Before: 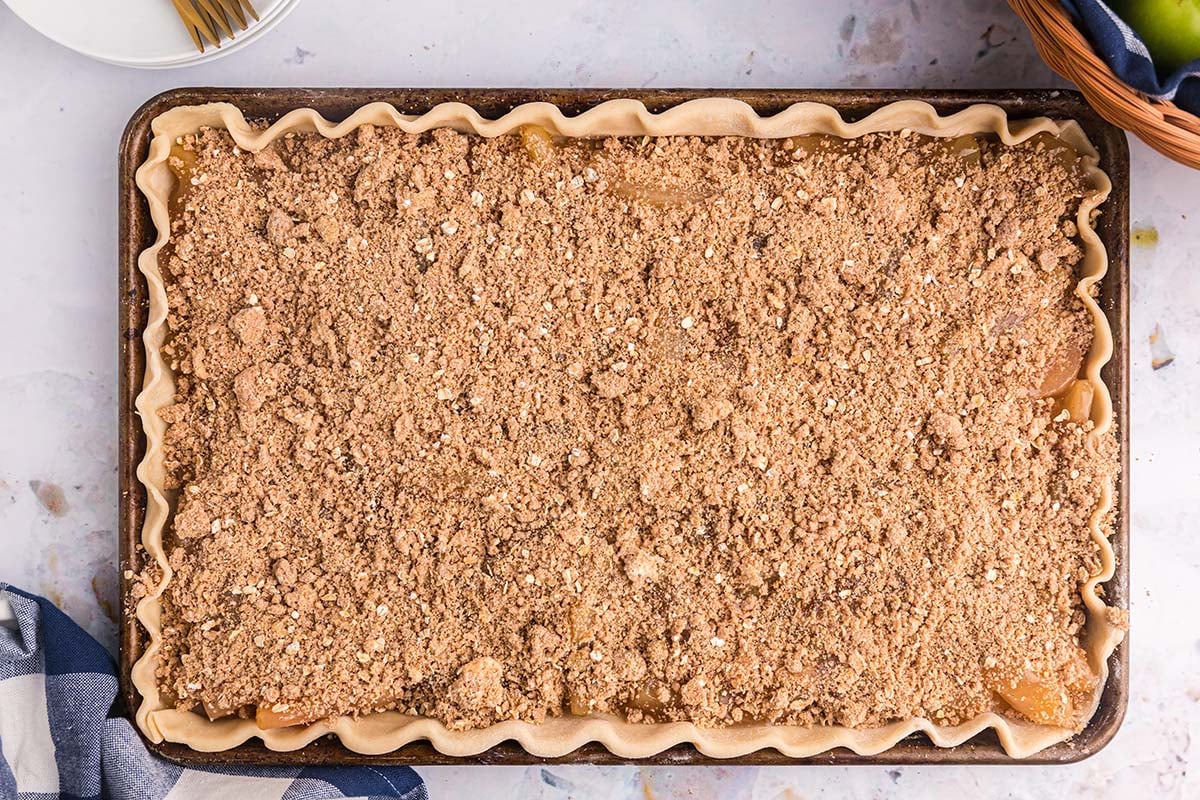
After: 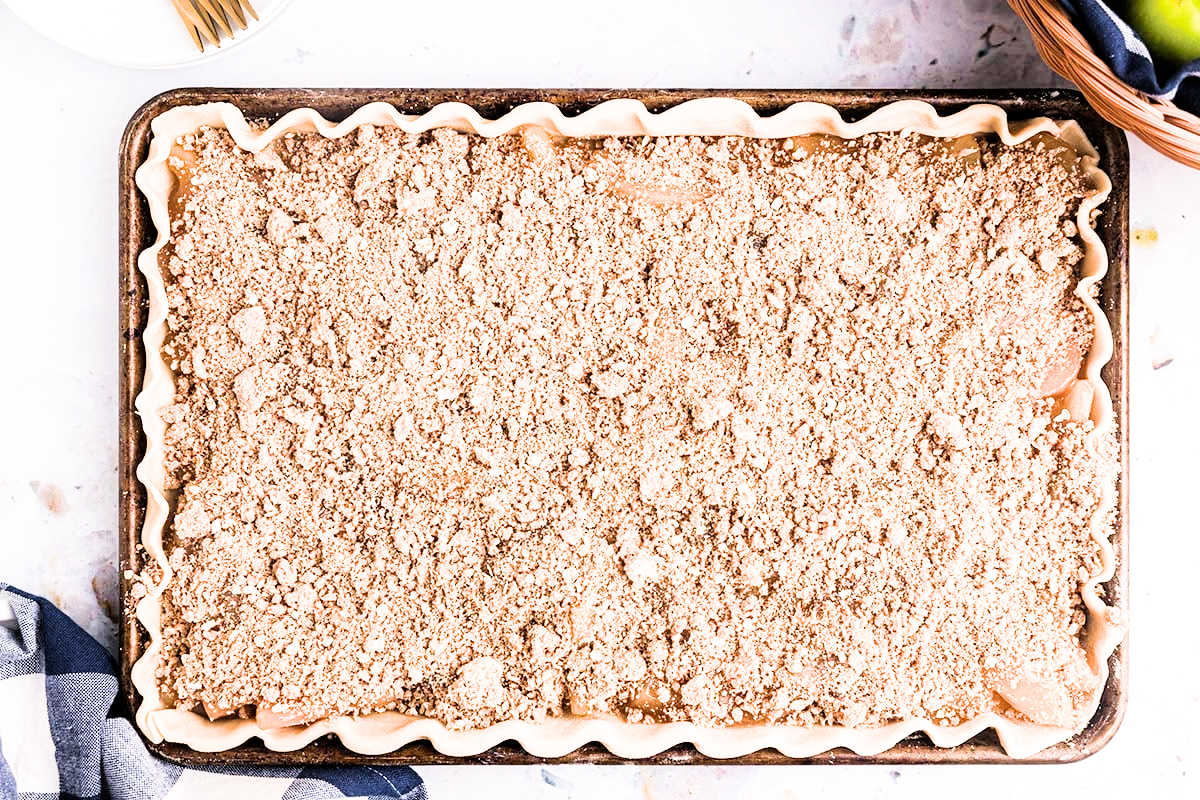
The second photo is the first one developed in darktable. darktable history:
filmic rgb: black relative exposure -5.01 EV, white relative exposure 3.53 EV, threshold 5.95 EV, hardness 3.19, contrast 1.506, highlights saturation mix -49.04%, enable highlight reconstruction true
exposure: exposure 1.271 EV, compensate highlight preservation false
